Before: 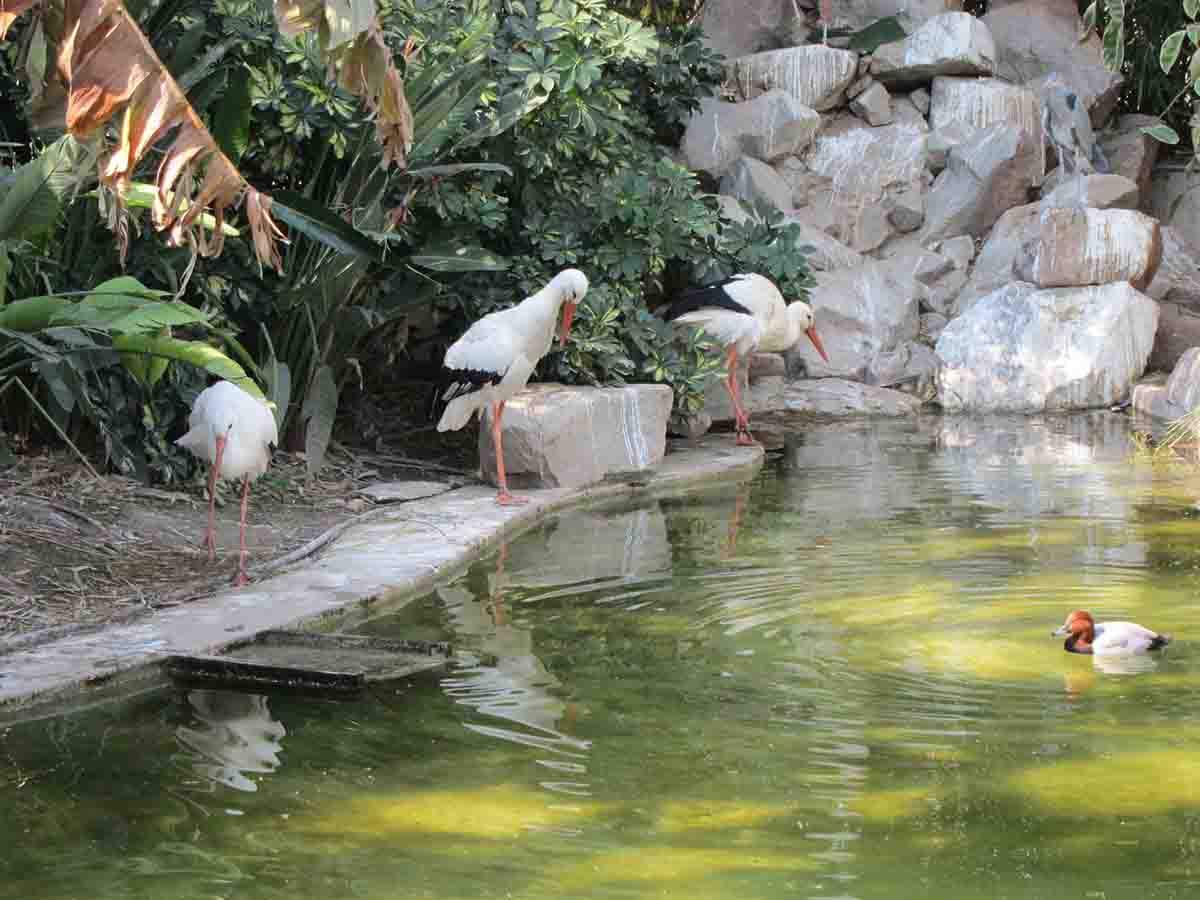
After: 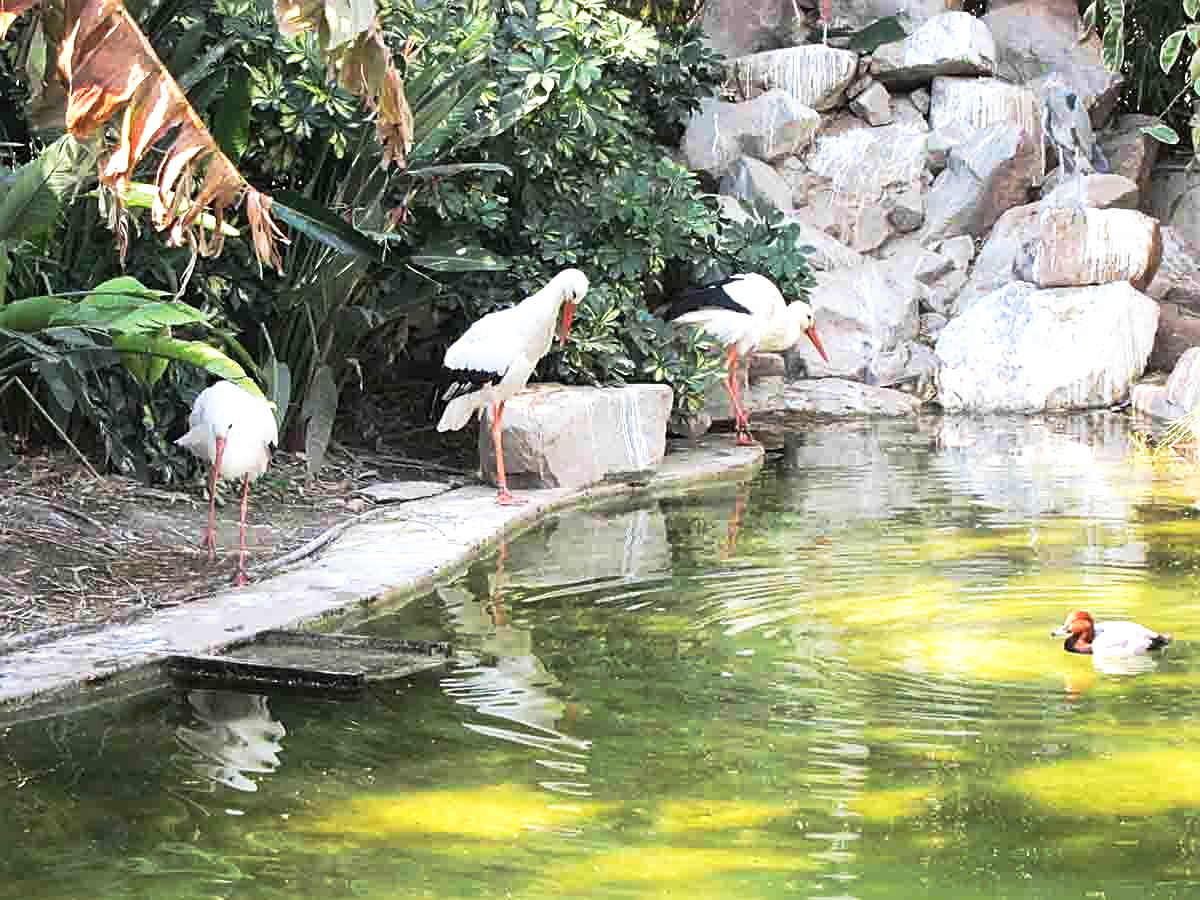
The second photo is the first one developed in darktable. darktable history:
sharpen: on, module defaults
exposure: exposure 0.606 EV, compensate highlight preservation false
color correction: highlights b* 0.037, saturation 0.981
base curve: curves: ch0 [(0, 0) (0.257, 0.25) (0.482, 0.586) (0.757, 0.871) (1, 1)], preserve colors none
